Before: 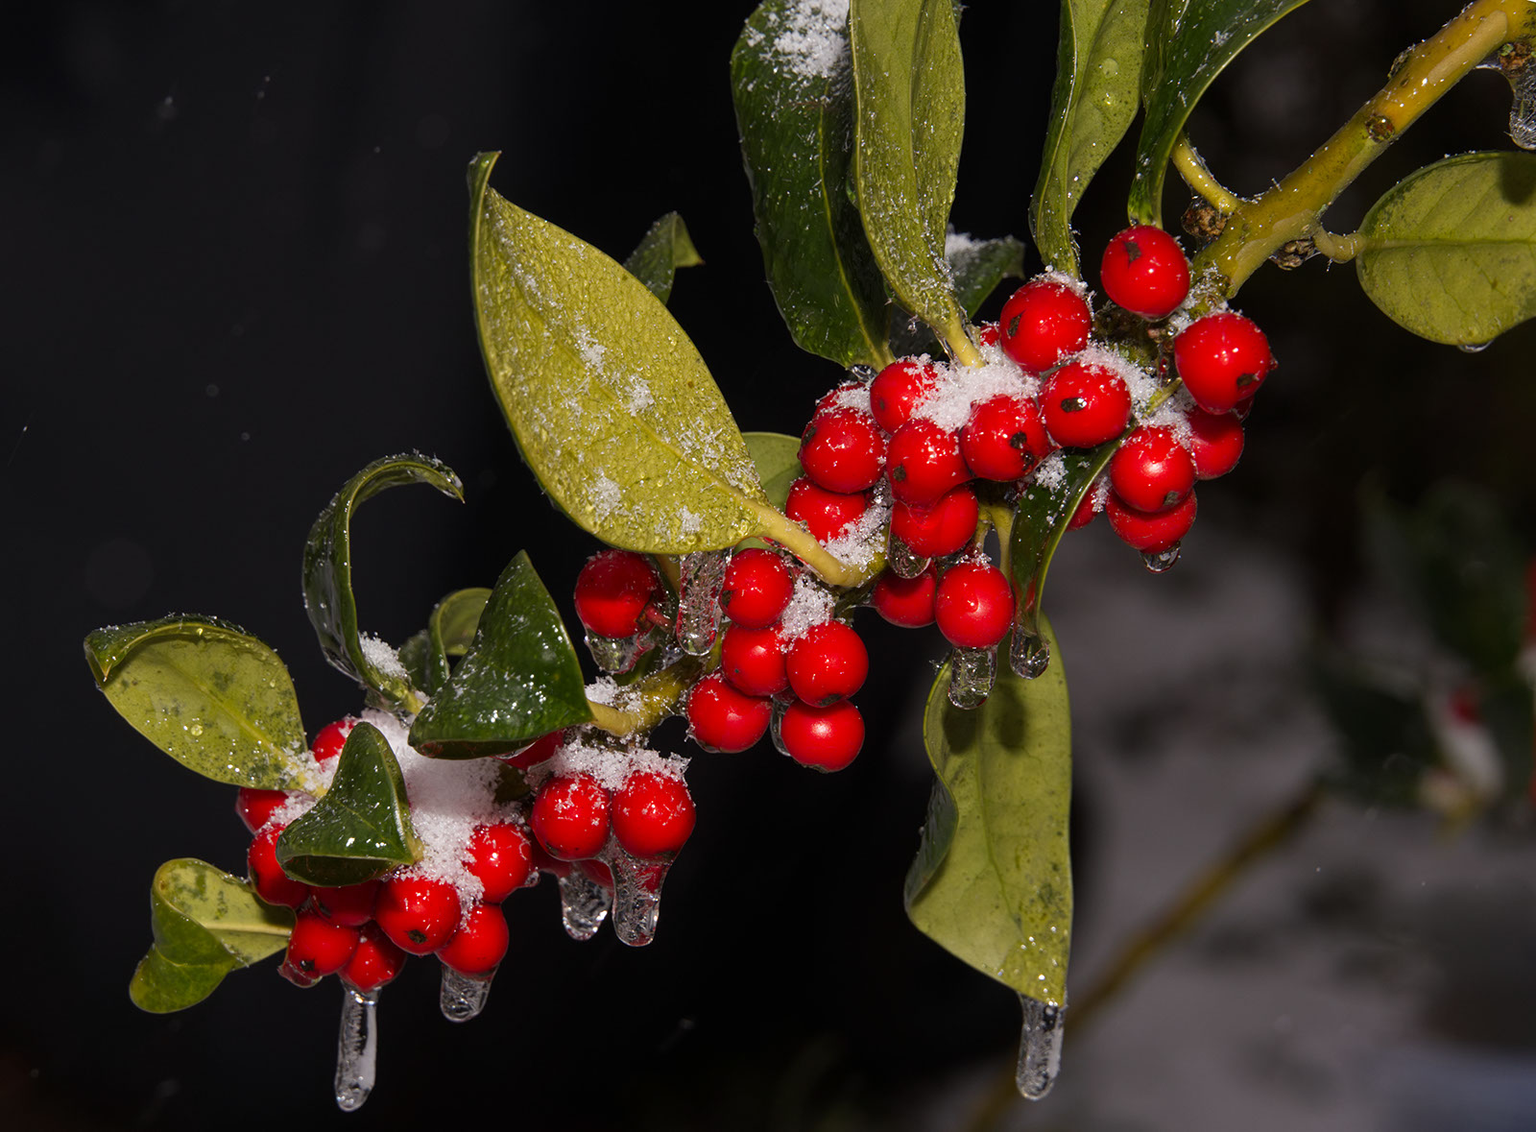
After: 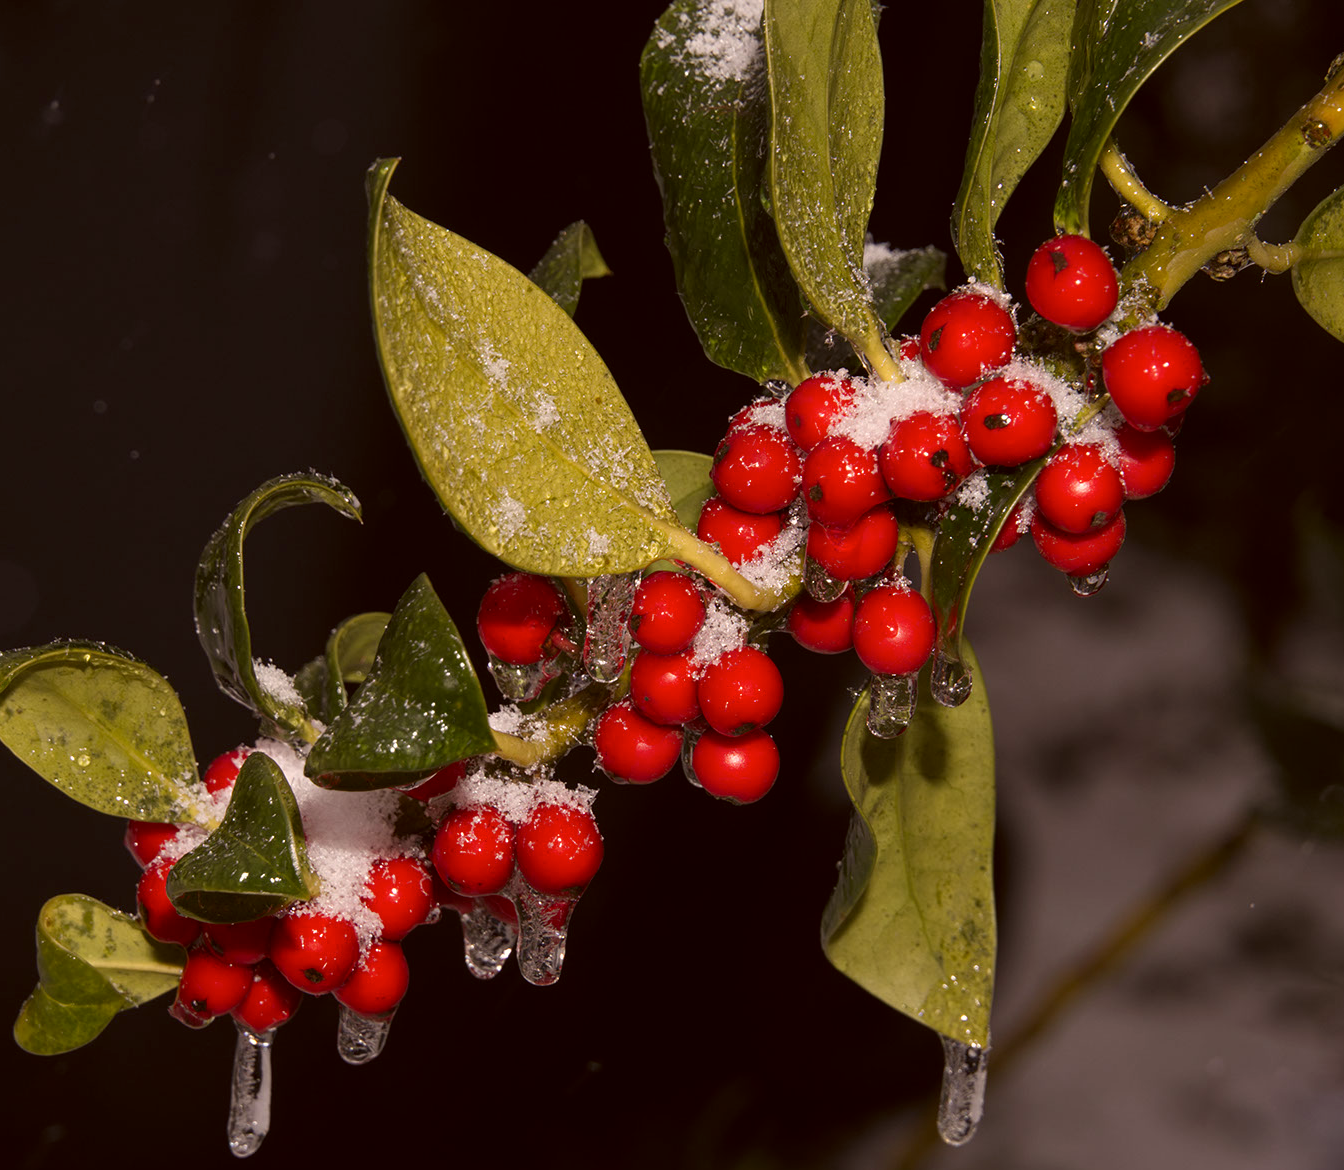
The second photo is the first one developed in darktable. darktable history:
crop: left 7.598%, right 7.873%
color correction: highlights a* 6.27, highlights b* 8.19, shadows a* 5.94, shadows b* 7.23, saturation 0.9
shadows and highlights: shadows -10, white point adjustment 1.5, highlights 10
